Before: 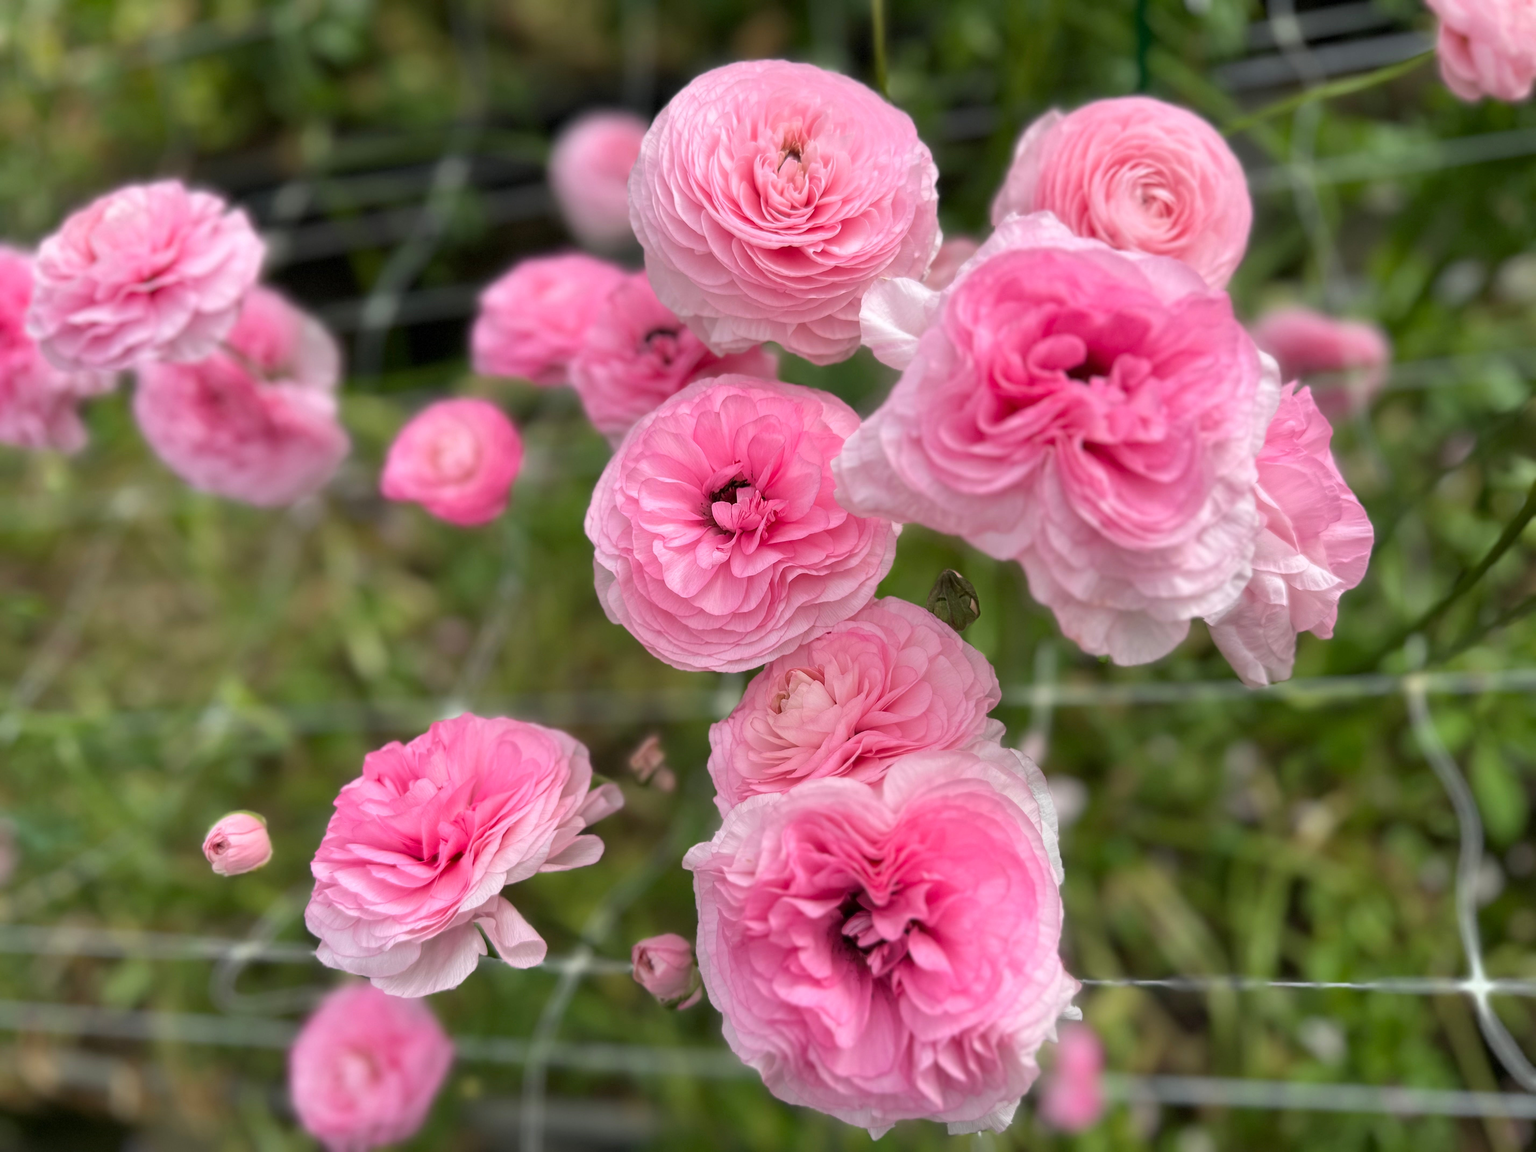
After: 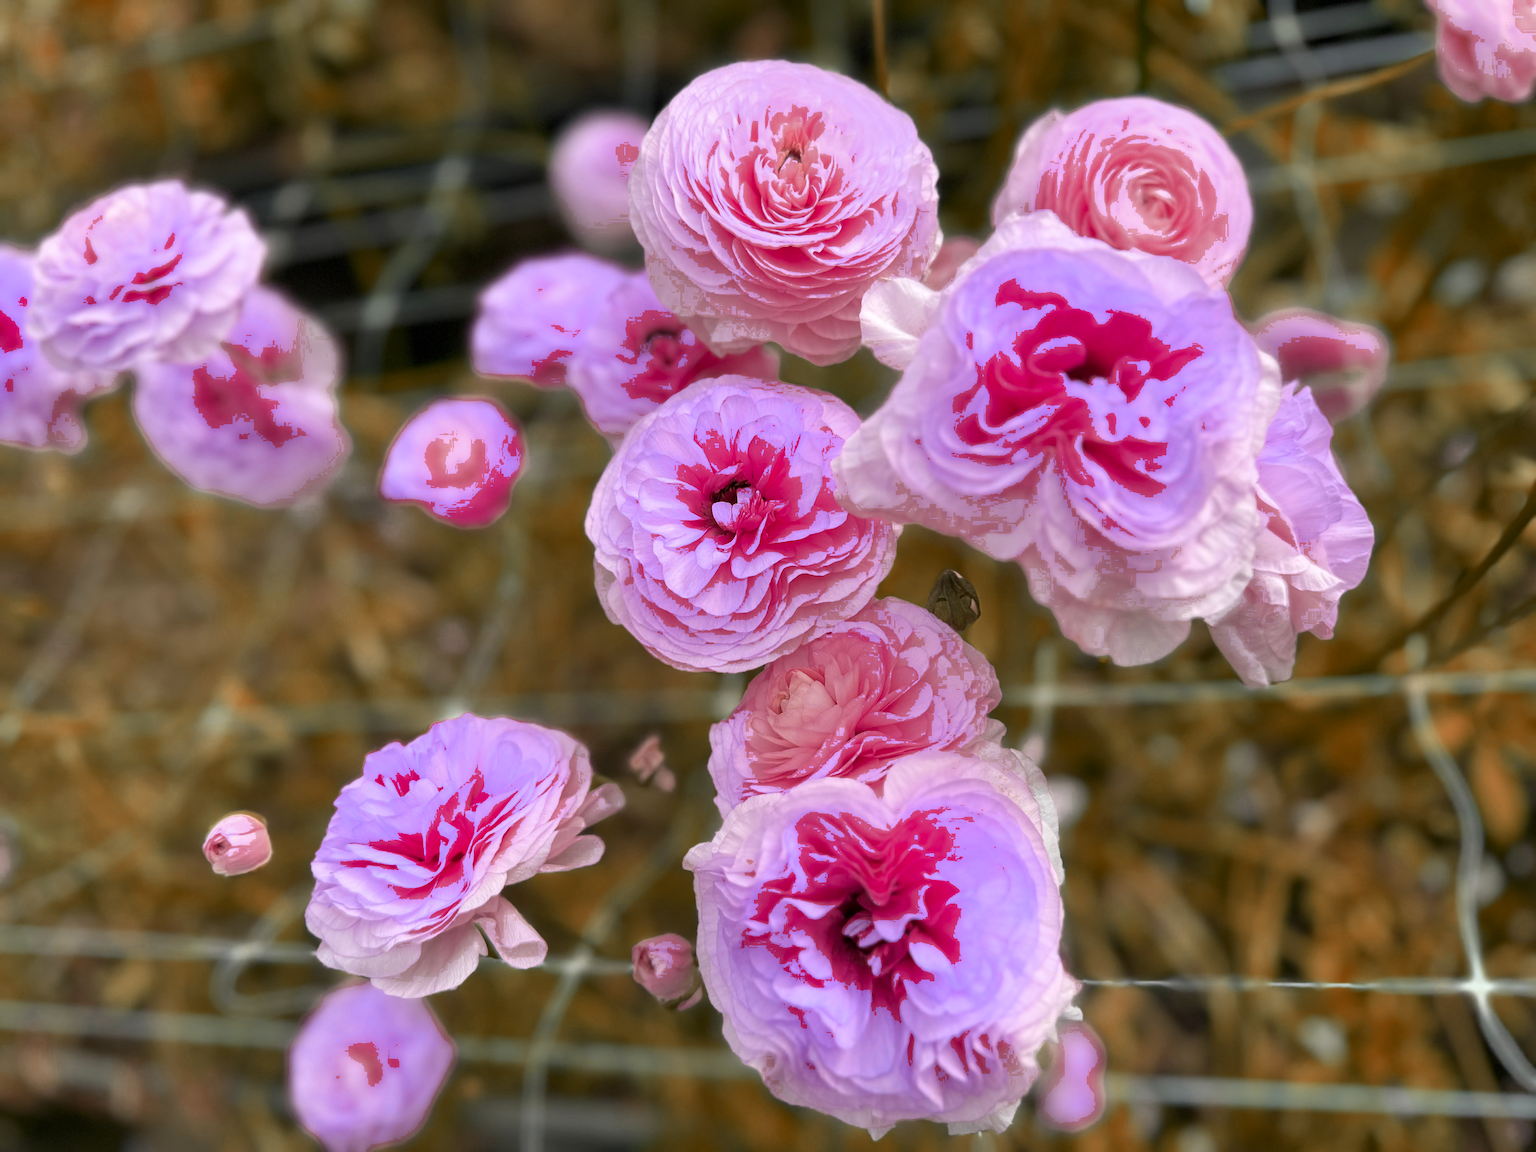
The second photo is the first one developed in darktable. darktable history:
color zones: curves: ch0 [(0.006, 0.385) (0.143, 0.563) (0.243, 0.321) (0.352, 0.464) (0.516, 0.456) (0.625, 0.5) (0.75, 0.5) (0.875, 0.5)]; ch1 [(0, 0.5) (0.134, 0.504) (0.246, 0.463) (0.421, 0.515) (0.5, 0.56) (0.625, 0.5) (0.75, 0.5) (0.875, 0.5)]; ch2 [(0, 0.5) (0.131, 0.426) (0.307, 0.289) (0.38, 0.188) (0.513, 0.216) (0.625, 0.548) (0.75, 0.468) (0.838, 0.396) (0.971, 0.311)]
tone equalizer: on, module defaults
